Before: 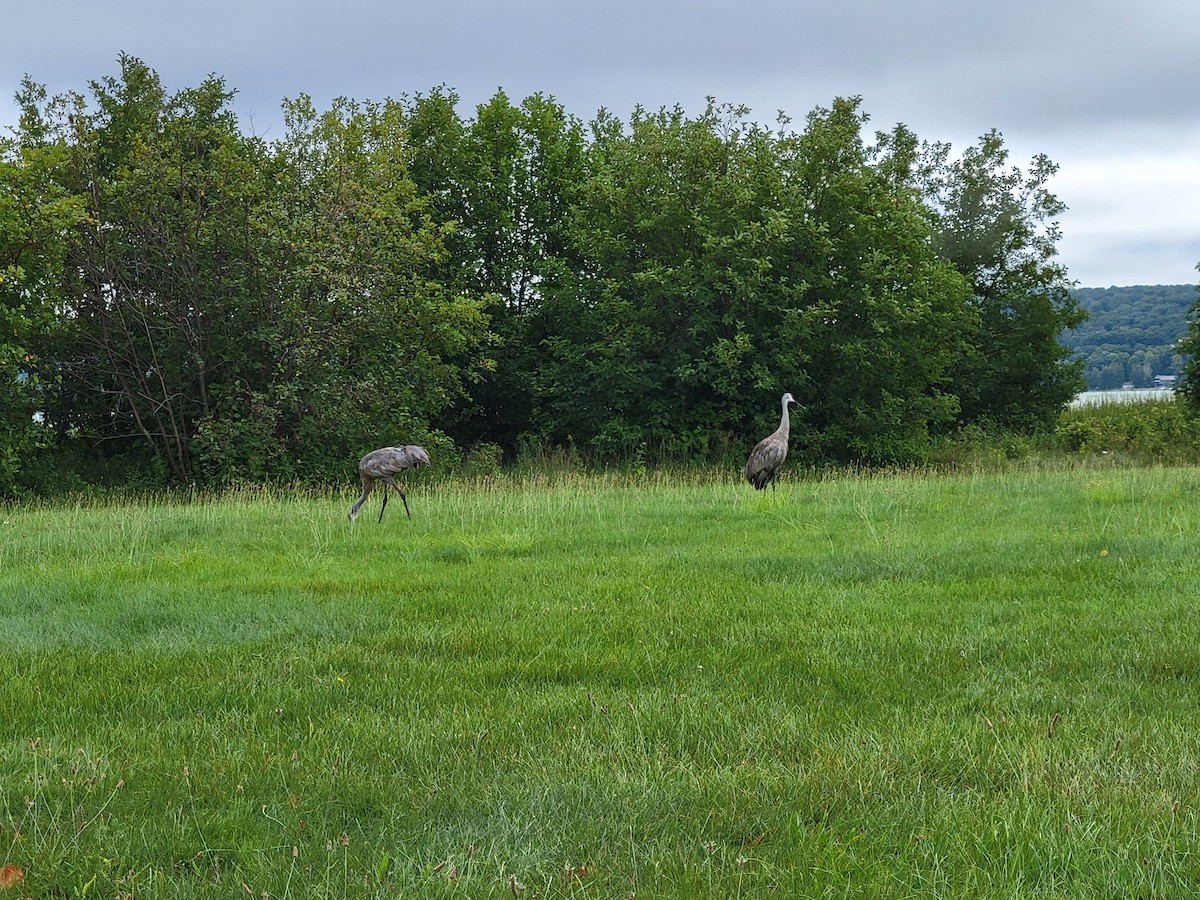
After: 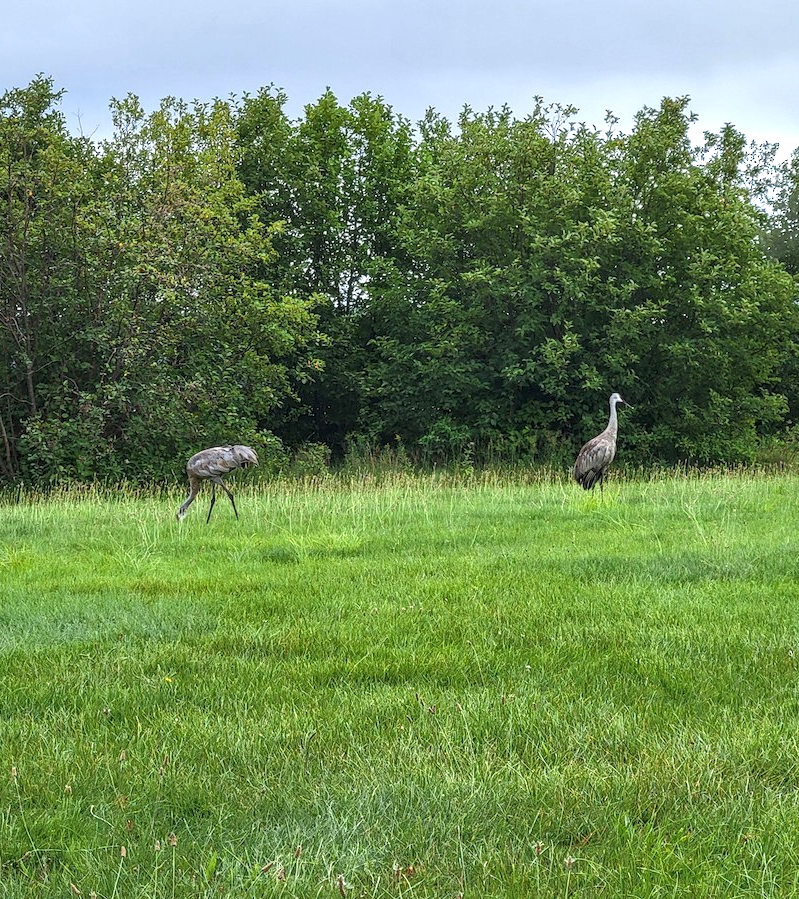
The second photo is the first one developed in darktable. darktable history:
local contrast: on, module defaults
exposure: exposure 0.6 EV, compensate highlight preservation false
crop and rotate: left 14.385%, right 18.948%
